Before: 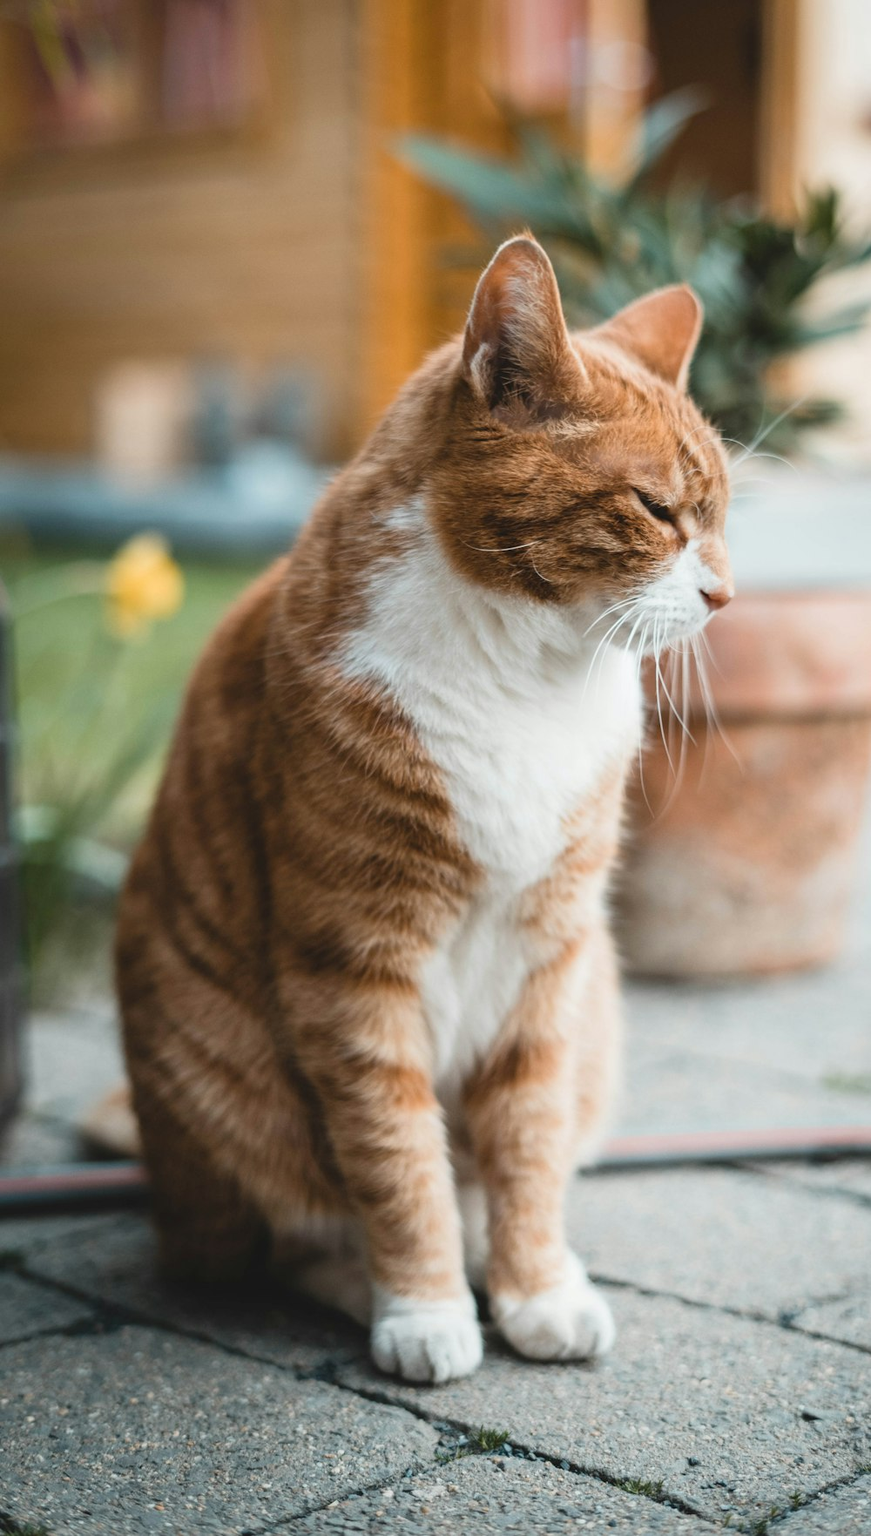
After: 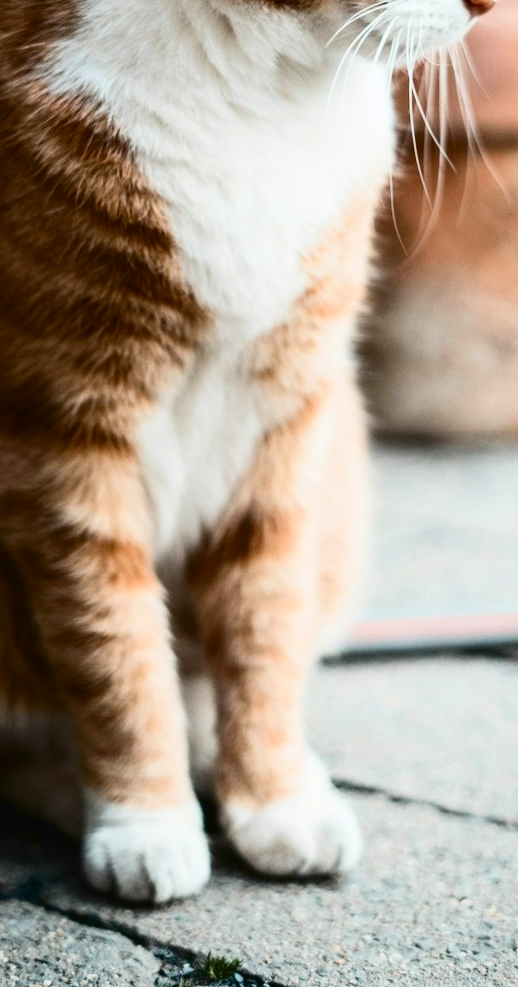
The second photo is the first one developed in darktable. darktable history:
crop: left 34.479%, top 38.822%, right 13.718%, bottom 5.172%
contrast brightness saturation: contrast 0.32, brightness -0.08, saturation 0.17
